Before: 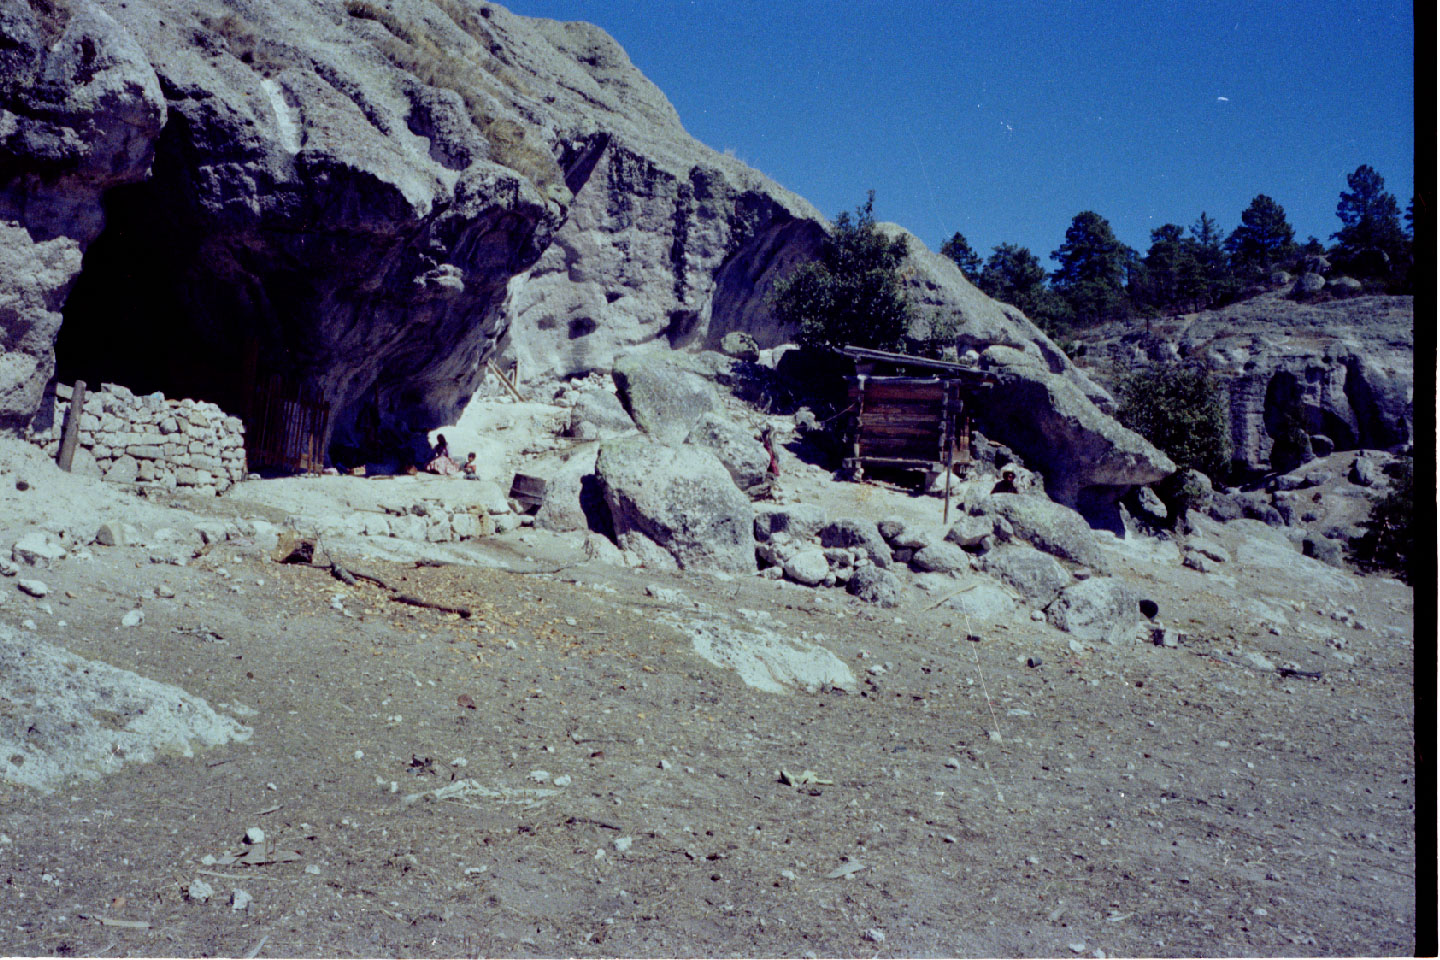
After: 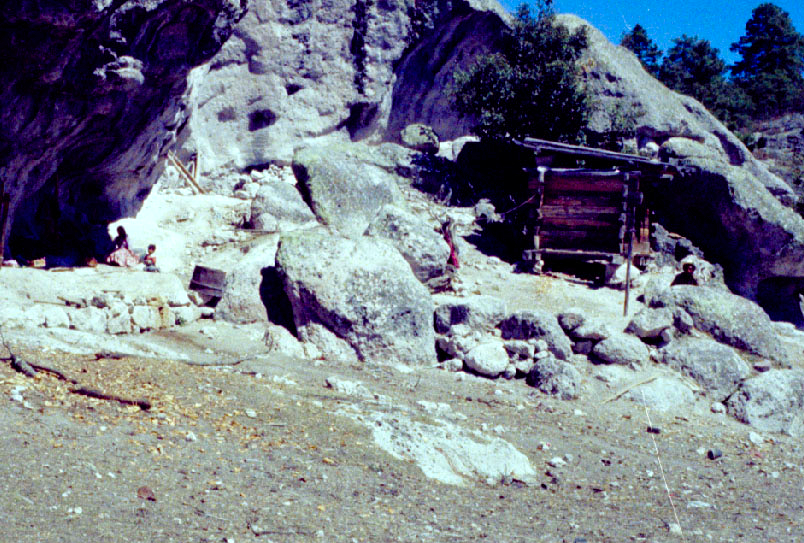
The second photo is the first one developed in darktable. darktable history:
crop and rotate: left 22.291%, top 21.766%, right 21.873%, bottom 21.57%
color balance rgb: linear chroma grading › global chroma 9.046%, perceptual saturation grading › global saturation 0.301%, perceptual saturation grading › highlights -18.012%, perceptual saturation grading › mid-tones 32.386%, perceptual saturation grading › shadows 50.536%, perceptual brilliance grading › global brilliance 17.842%, global vibrance 14.433%
